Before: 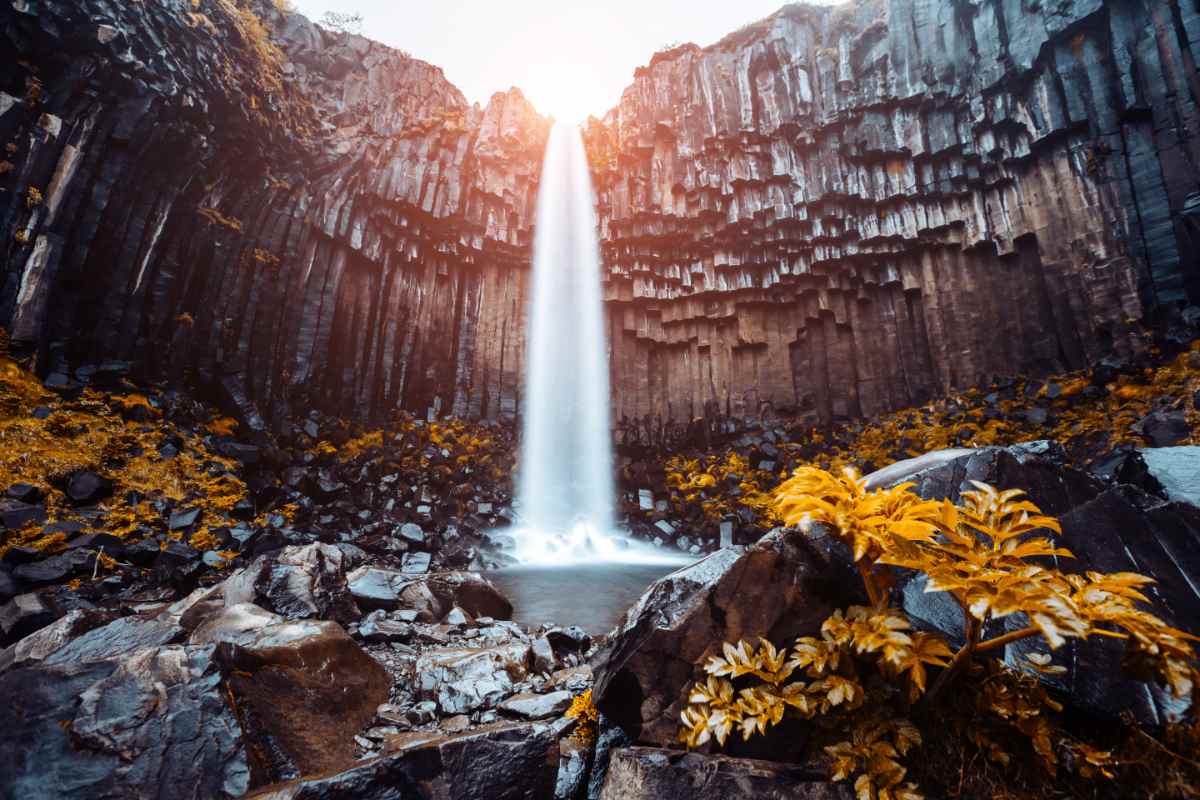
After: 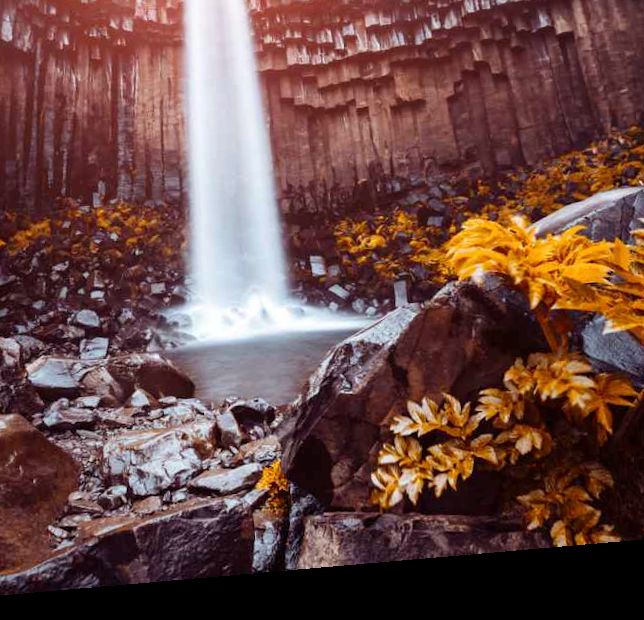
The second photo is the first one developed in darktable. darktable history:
crop and rotate: left 29.237%, top 31.152%, right 19.807%
rgb levels: mode RGB, independent channels, levels [[0, 0.474, 1], [0, 0.5, 1], [0, 0.5, 1]]
rotate and perspective: rotation -4.98°, automatic cropping off
